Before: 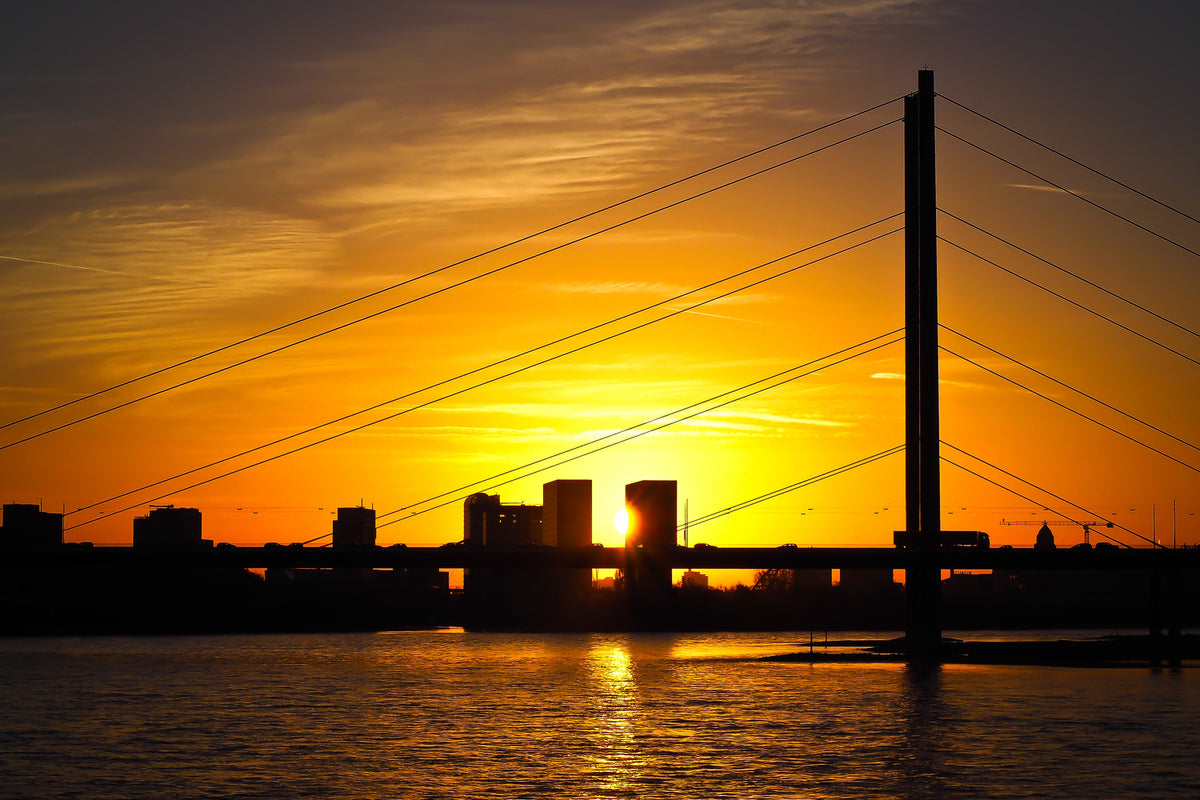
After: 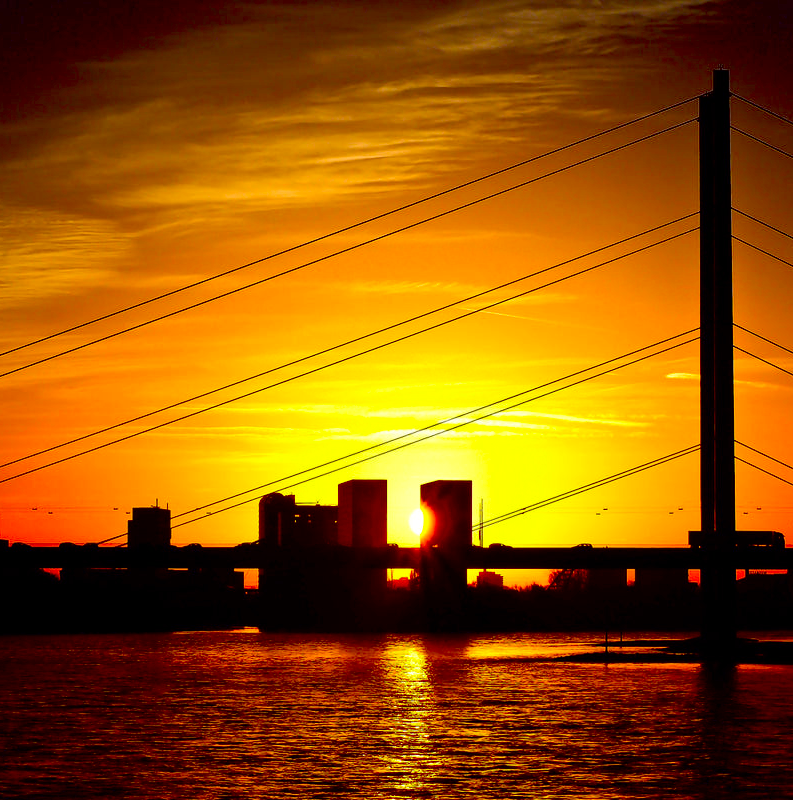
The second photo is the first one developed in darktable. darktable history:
contrast brightness saturation: contrast 0.082, saturation 0.197
exposure: black level correction 0.047, exposure 0.012 EV, compensate exposure bias true, compensate highlight preservation false
crop: left 17.132%, right 16.75%
